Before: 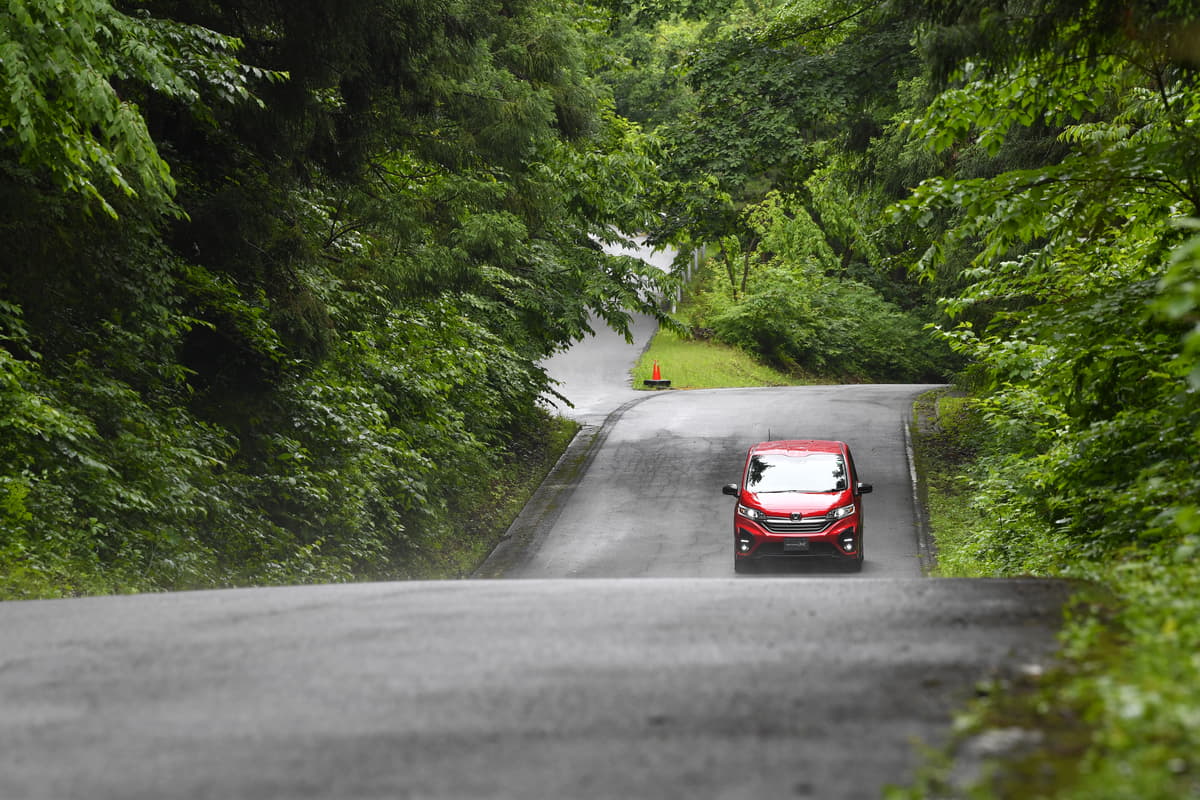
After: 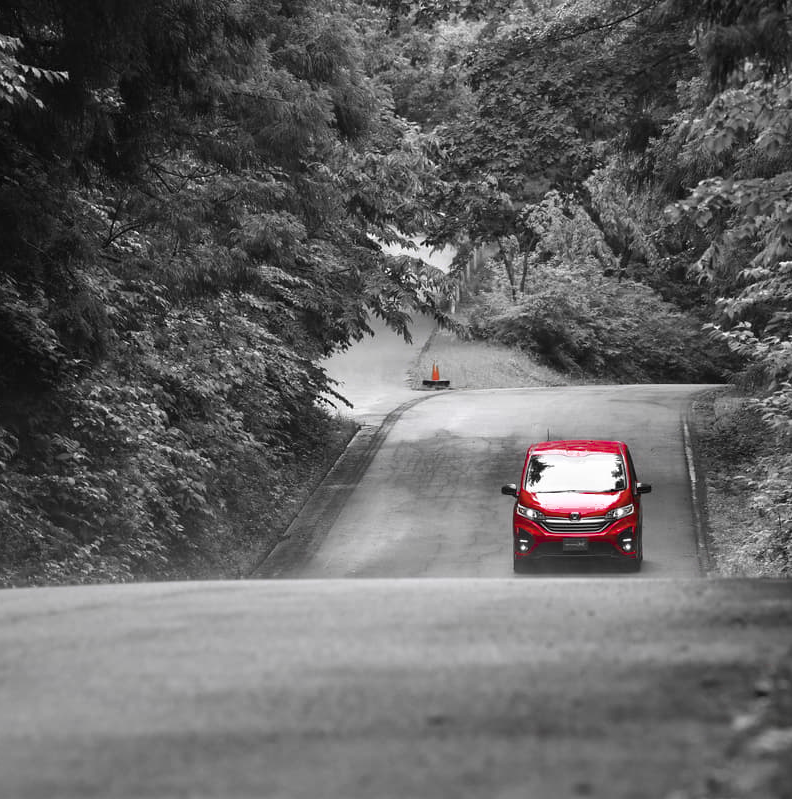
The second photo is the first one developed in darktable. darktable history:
crop and rotate: left 18.442%, right 15.508%
color zones: curves: ch0 [(0, 0.278) (0.143, 0.5) (0.286, 0.5) (0.429, 0.5) (0.571, 0.5) (0.714, 0.5) (0.857, 0.5) (1, 0.5)]; ch1 [(0, 1) (0.143, 0.165) (0.286, 0) (0.429, 0) (0.571, 0) (0.714, 0) (0.857, 0.5) (1, 0.5)]; ch2 [(0, 0.508) (0.143, 0.5) (0.286, 0.5) (0.429, 0.5) (0.571, 0.5) (0.714, 0.5) (0.857, 0.5) (1, 0.5)]
